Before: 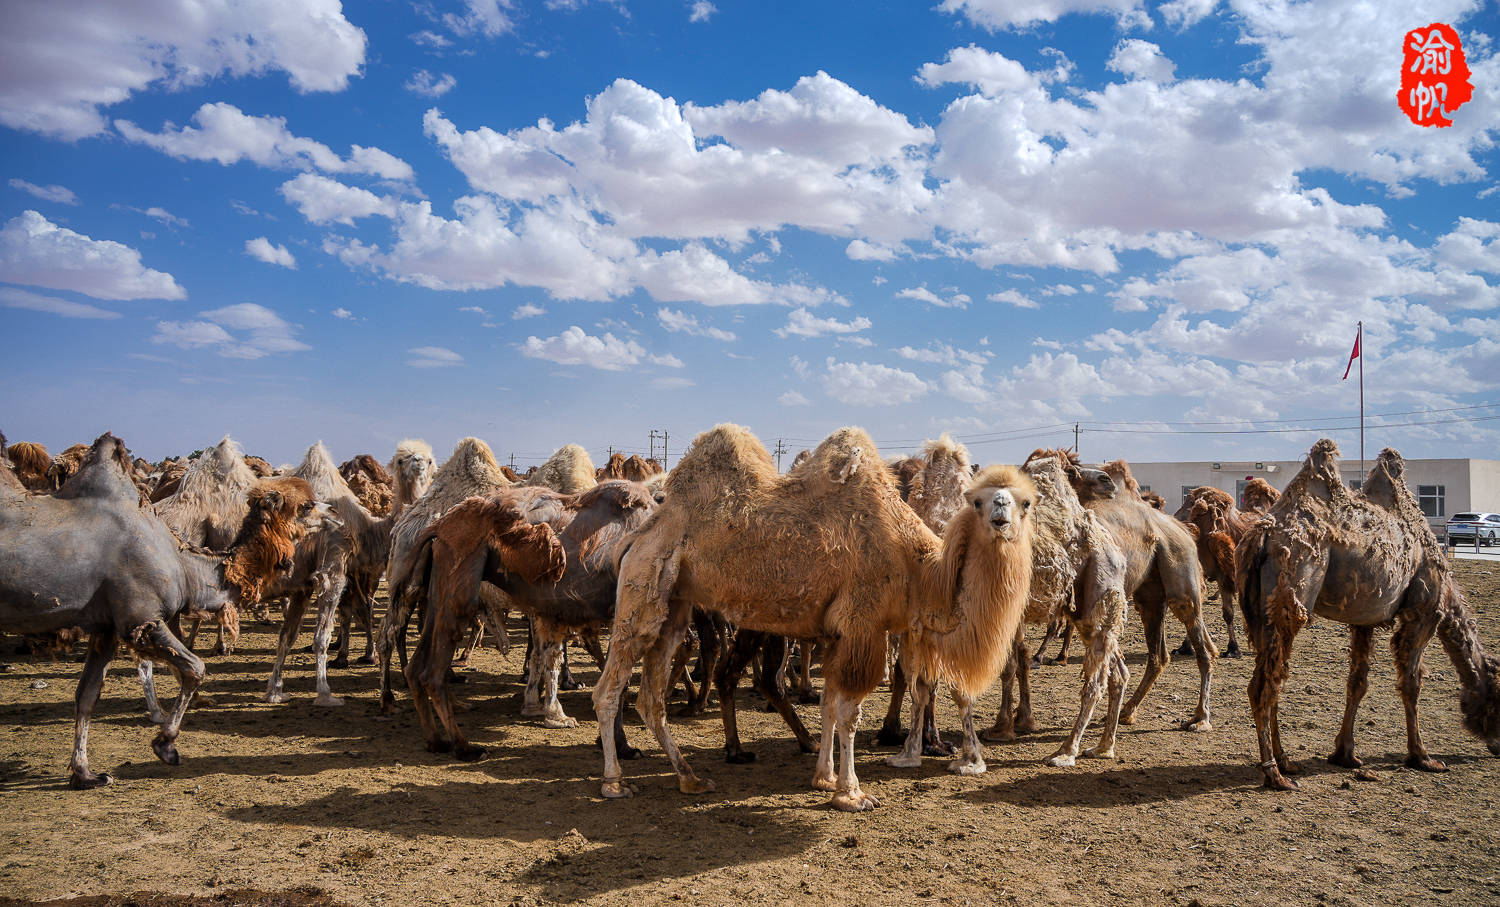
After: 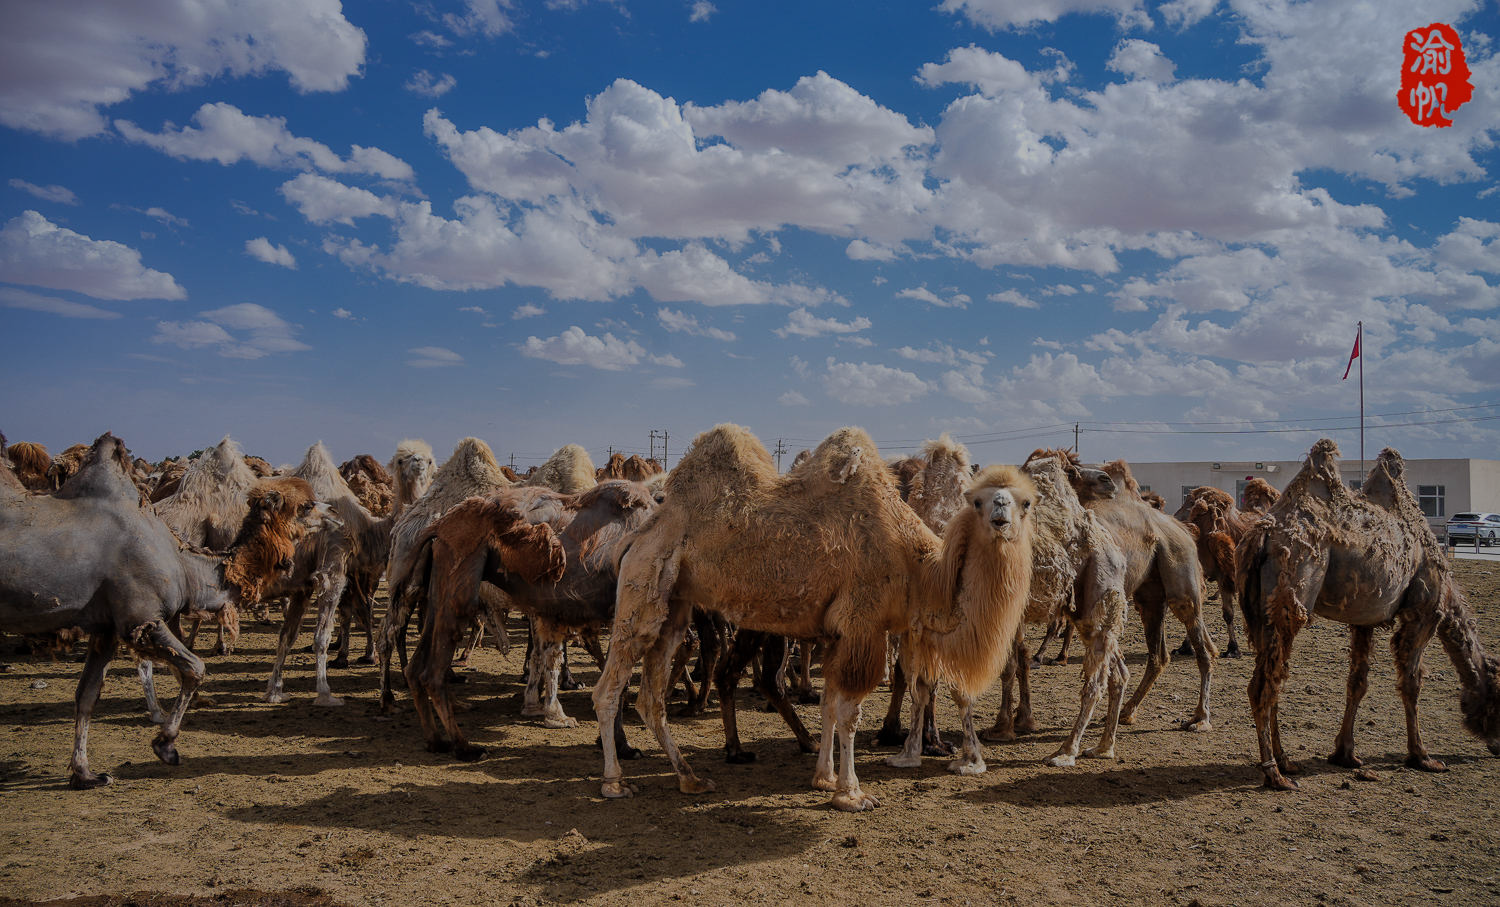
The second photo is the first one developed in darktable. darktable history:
exposure: exposure -1 EV, compensate highlight preservation false
shadows and highlights: shadows 40, highlights -60
